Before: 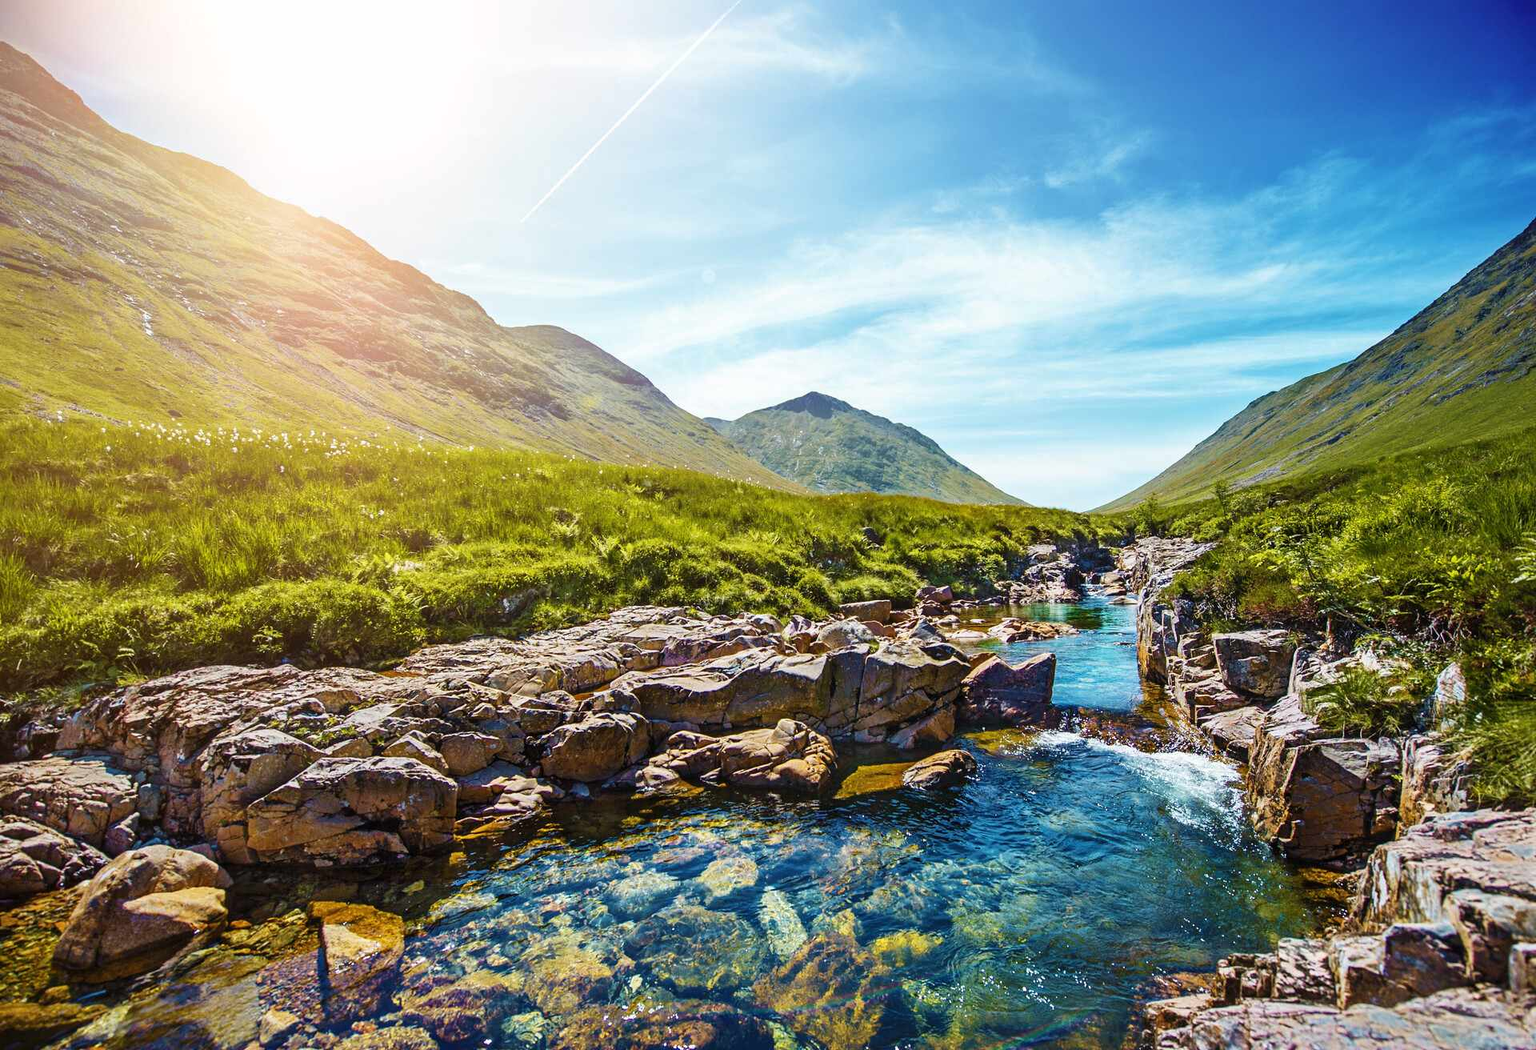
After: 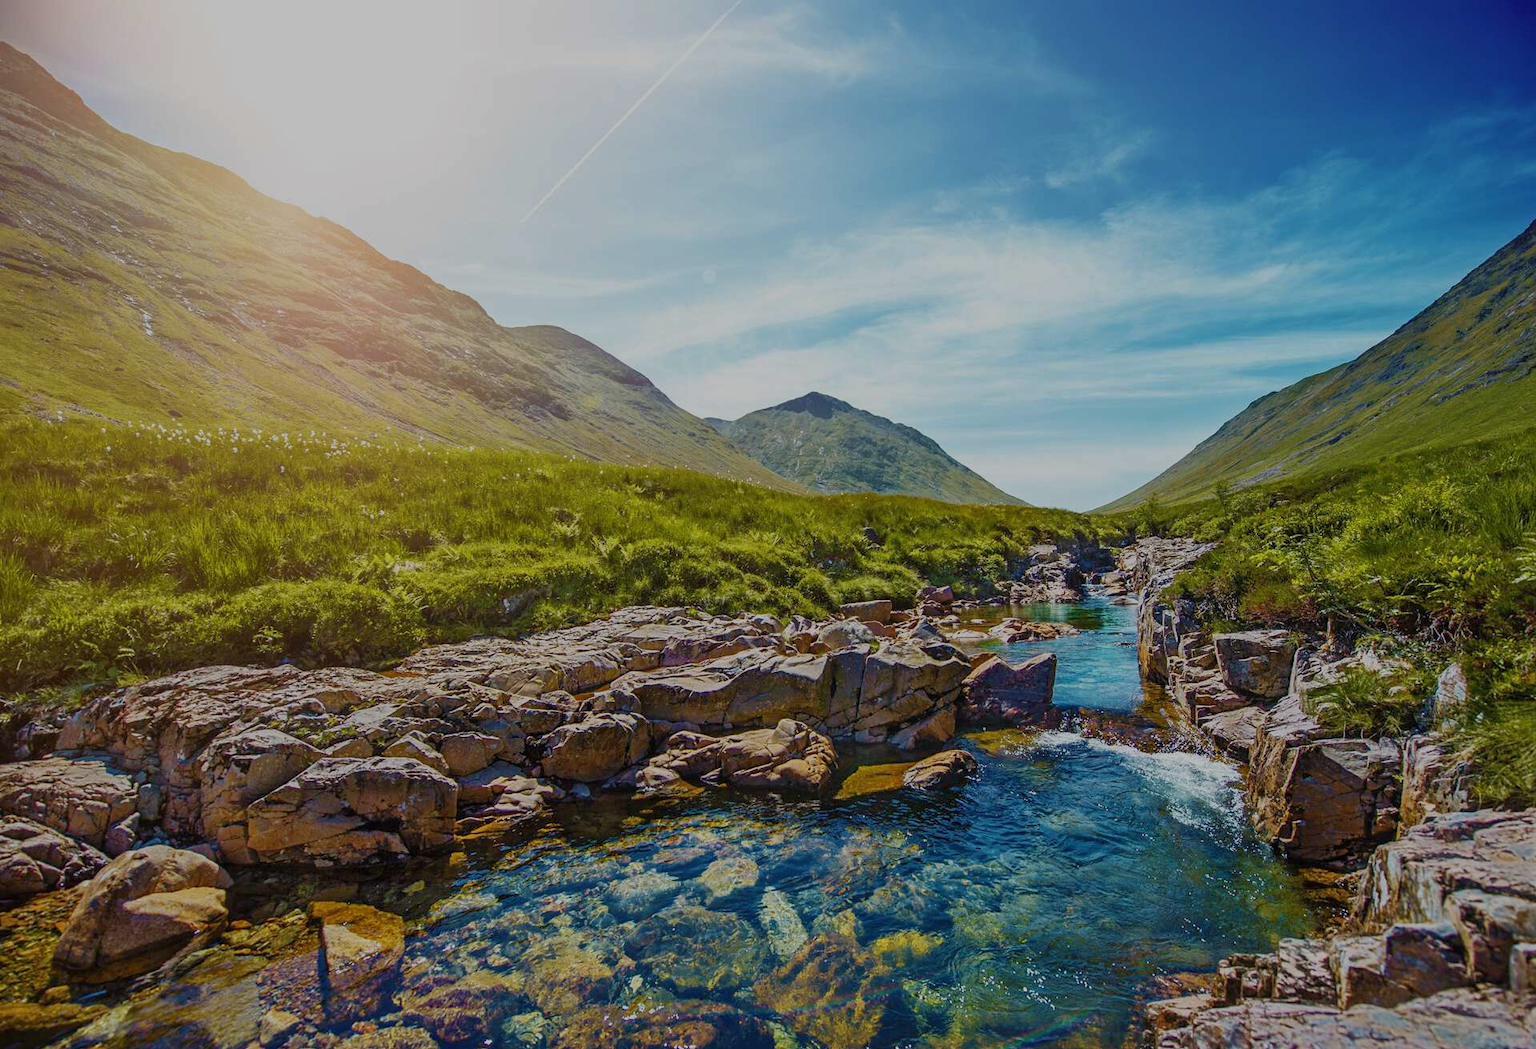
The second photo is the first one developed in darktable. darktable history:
tone equalizer: -8 EV -0.018 EV, -7 EV 0.011 EV, -6 EV -0.006 EV, -5 EV 0.008 EV, -4 EV -0.045 EV, -3 EV -0.235 EV, -2 EV -0.671 EV, -1 EV -1 EV, +0 EV -0.97 EV
crop: left 0.002%
